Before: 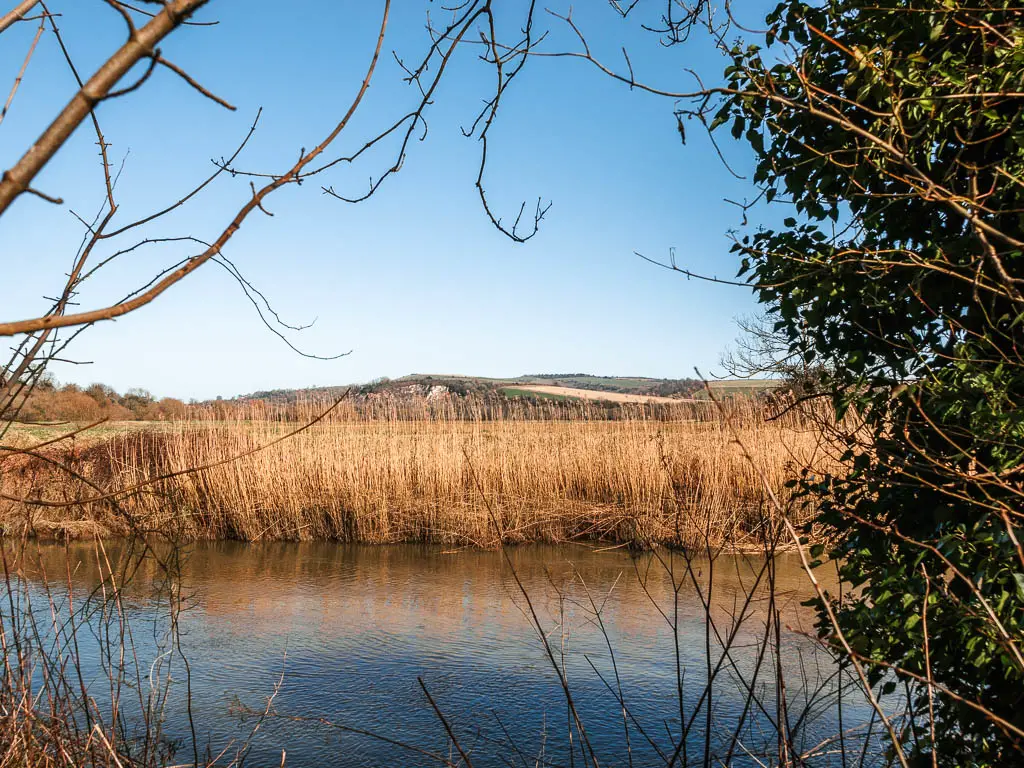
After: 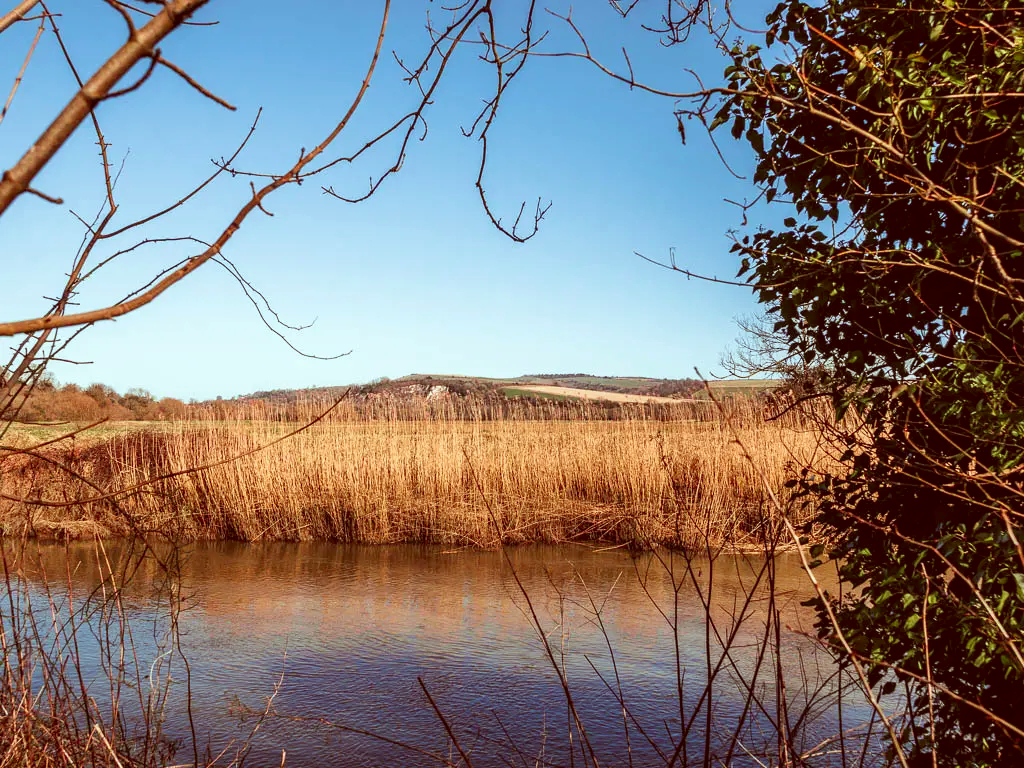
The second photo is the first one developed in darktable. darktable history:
velvia: on, module defaults
color correction: highlights a* -7.02, highlights b* -0.172, shadows a* 20.34, shadows b* 11.3
